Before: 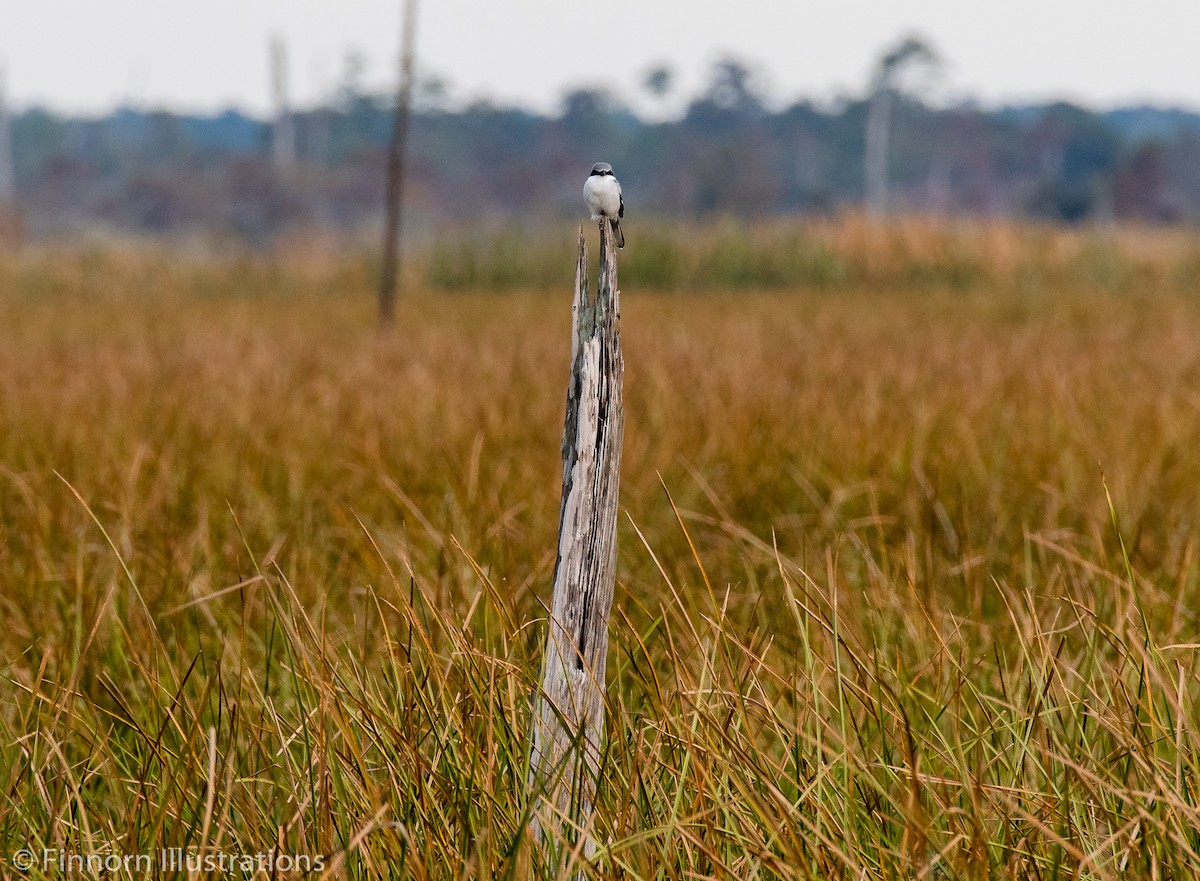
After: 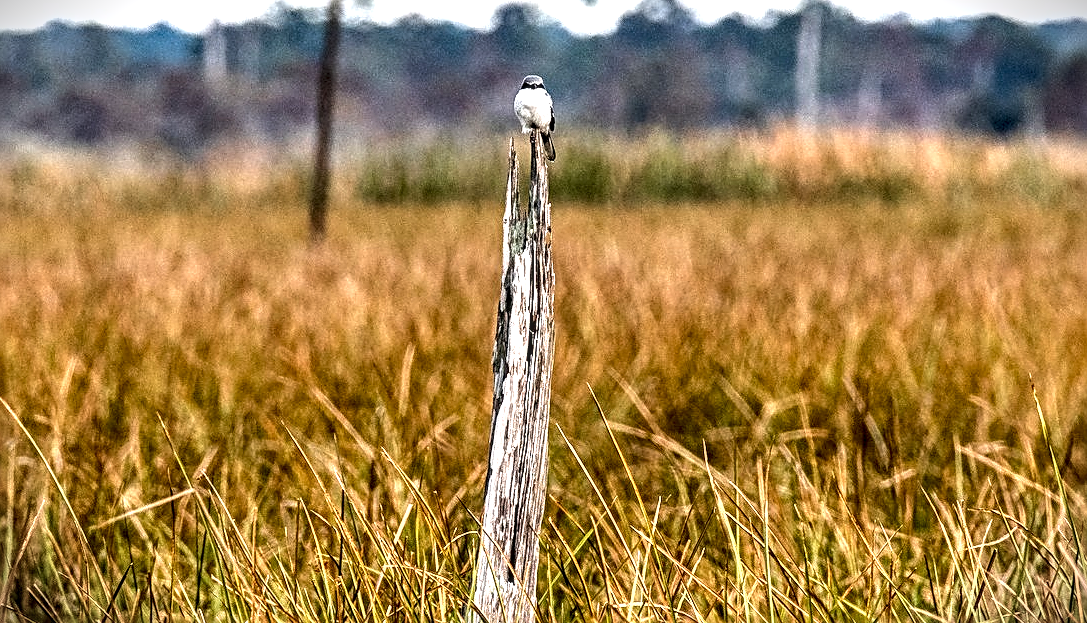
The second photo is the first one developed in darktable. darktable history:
crop: left 5.771%, top 9.951%, right 3.615%, bottom 19.23%
sharpen: radius 2.653, amount 0.659
exposure: black level correction 0, exposure 0.704 EV, compensate highlight preservation false
shadows and highlights: shadows 52.57, soften with gaussian
local contrast: highlights 17%, detail 188%
tone equalizer: -8 EV -0.424 EV, -7 EV -0.377 EV, -6 EV -0.35 EV, -5 EV -0.249 EV, -3 EV 0.207 EV, -2 EV 0.348 EV, -1 EV 0.406 EV, +0 EV 0.439 EV, edges refinement/feathering 500, mask exposure compensation -1.57 EV, preserve details no
vignetting: fall-off start 99.93%, brightness -0.876, width/height ratio 1.306, unbound false
